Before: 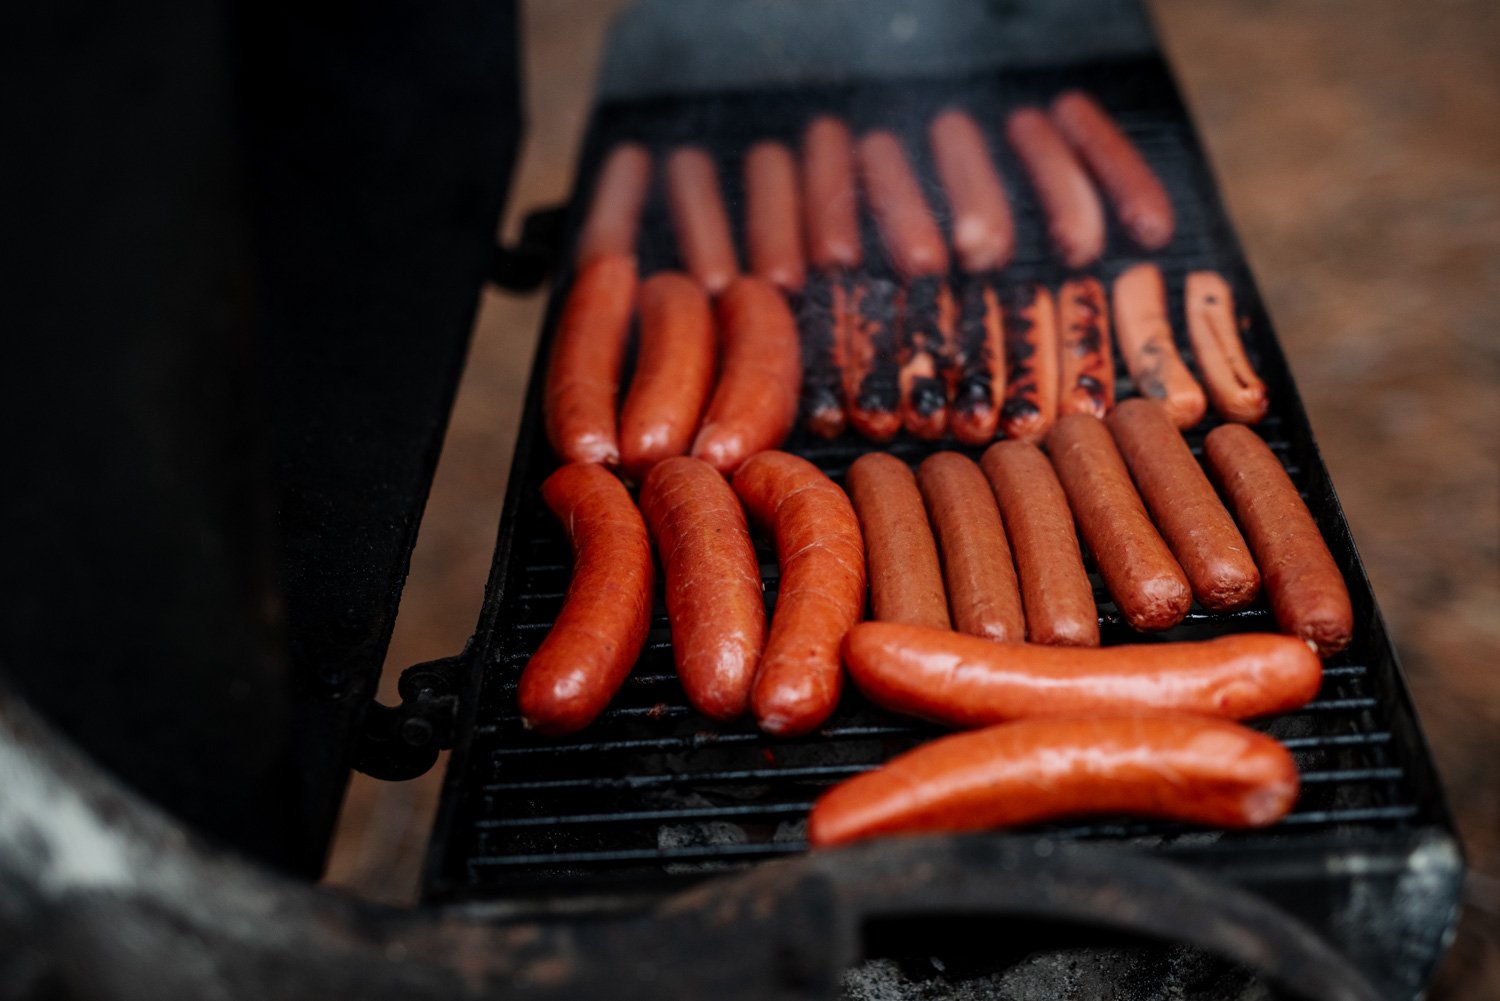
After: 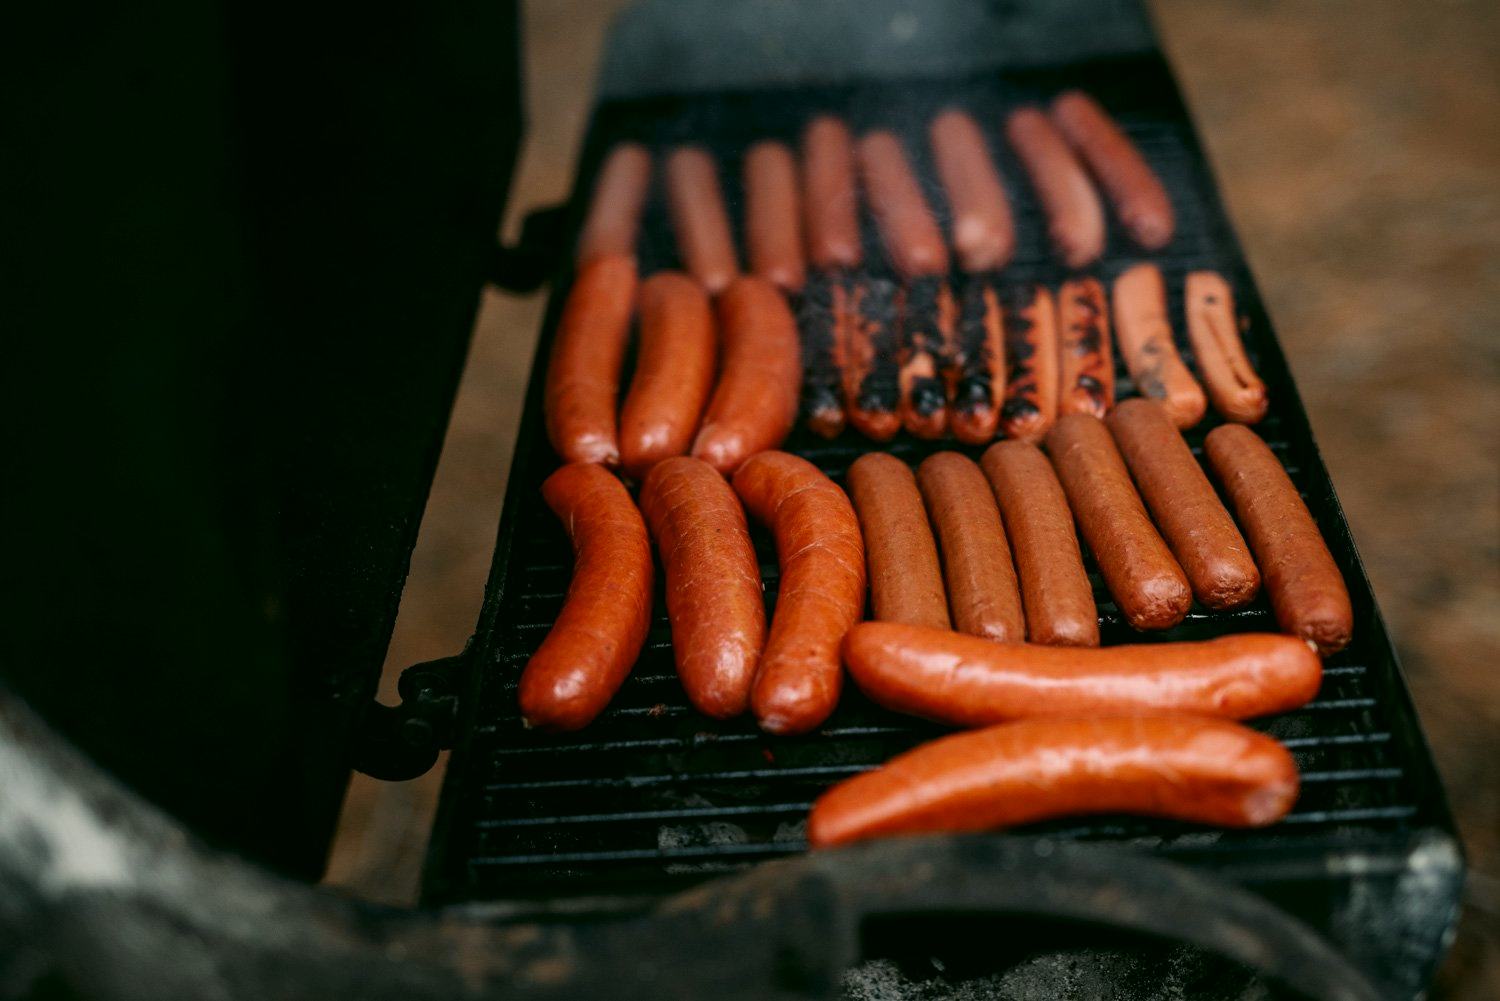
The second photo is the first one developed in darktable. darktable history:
color correction: highlights a* 4.61, highlights b* 4.98, shadows a* -8.05, shadows b* 4.81
